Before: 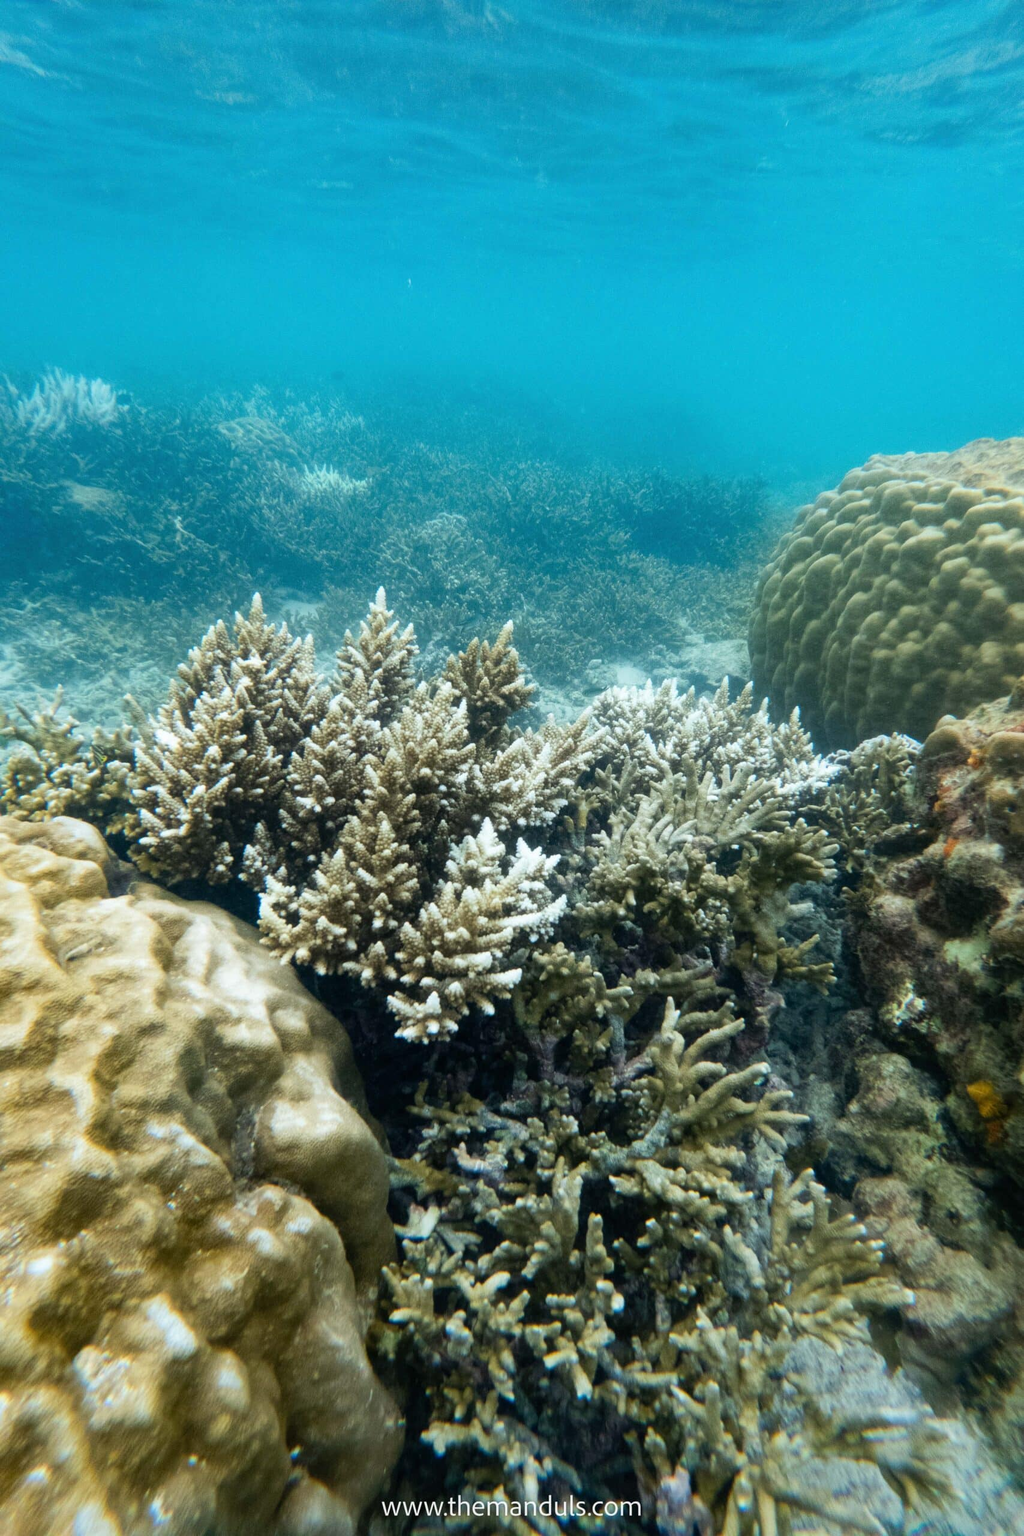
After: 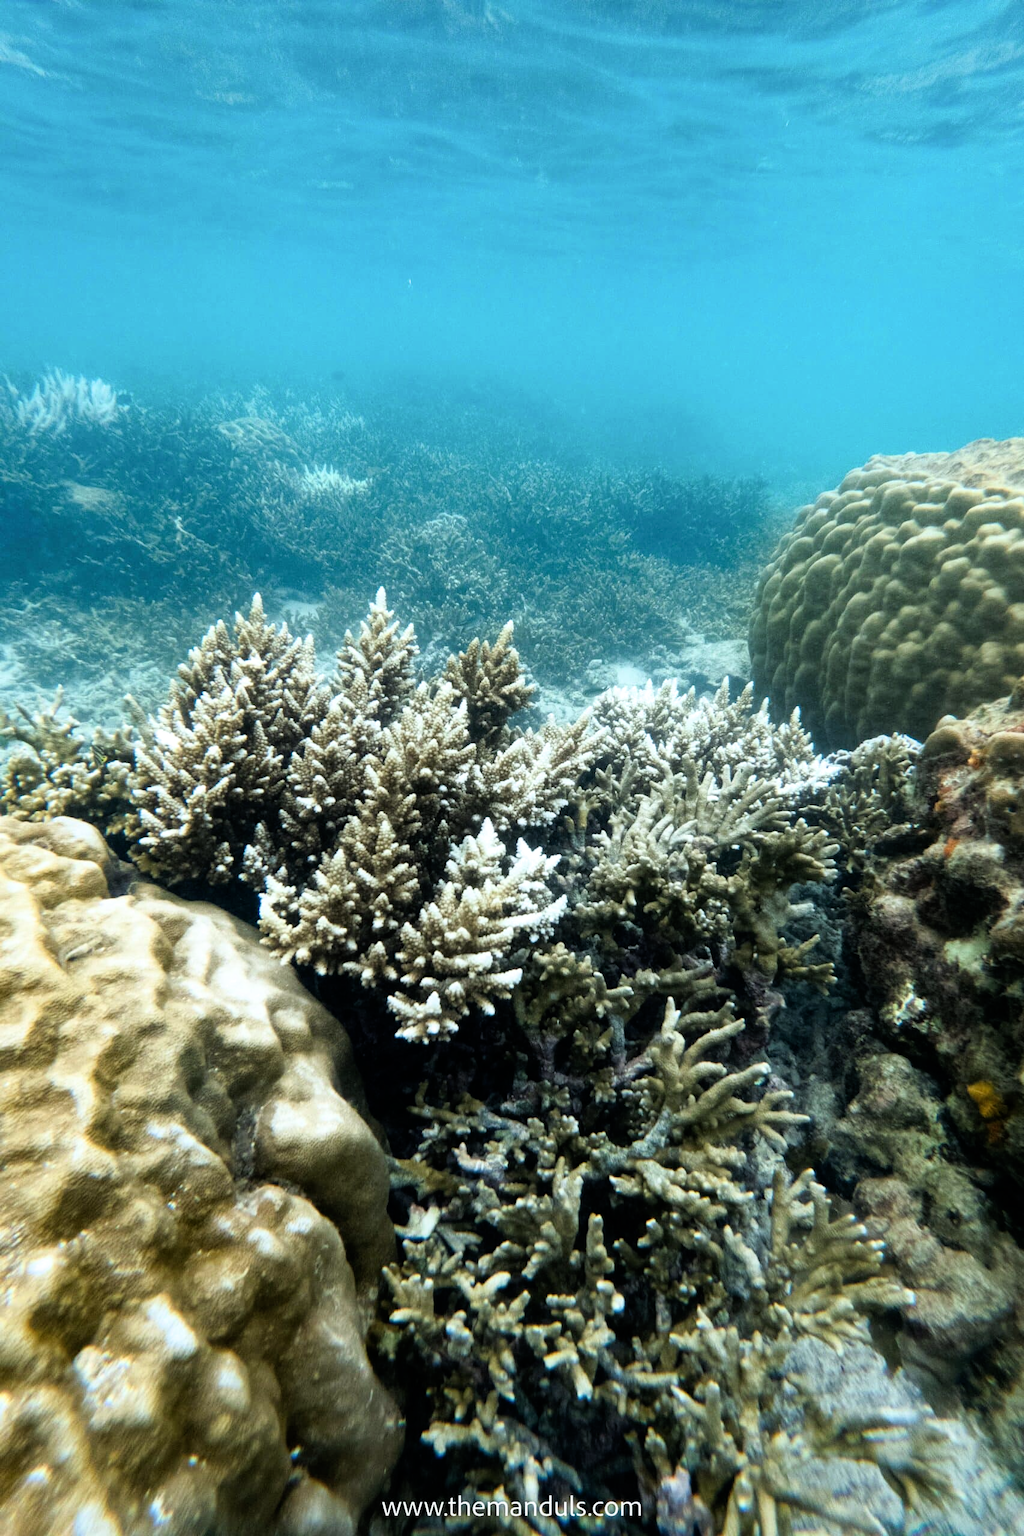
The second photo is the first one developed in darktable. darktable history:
white balance: red 0.988, blue 1.017
filmic rgb: white relative exposure 2.34 EV, hardness 6.59
